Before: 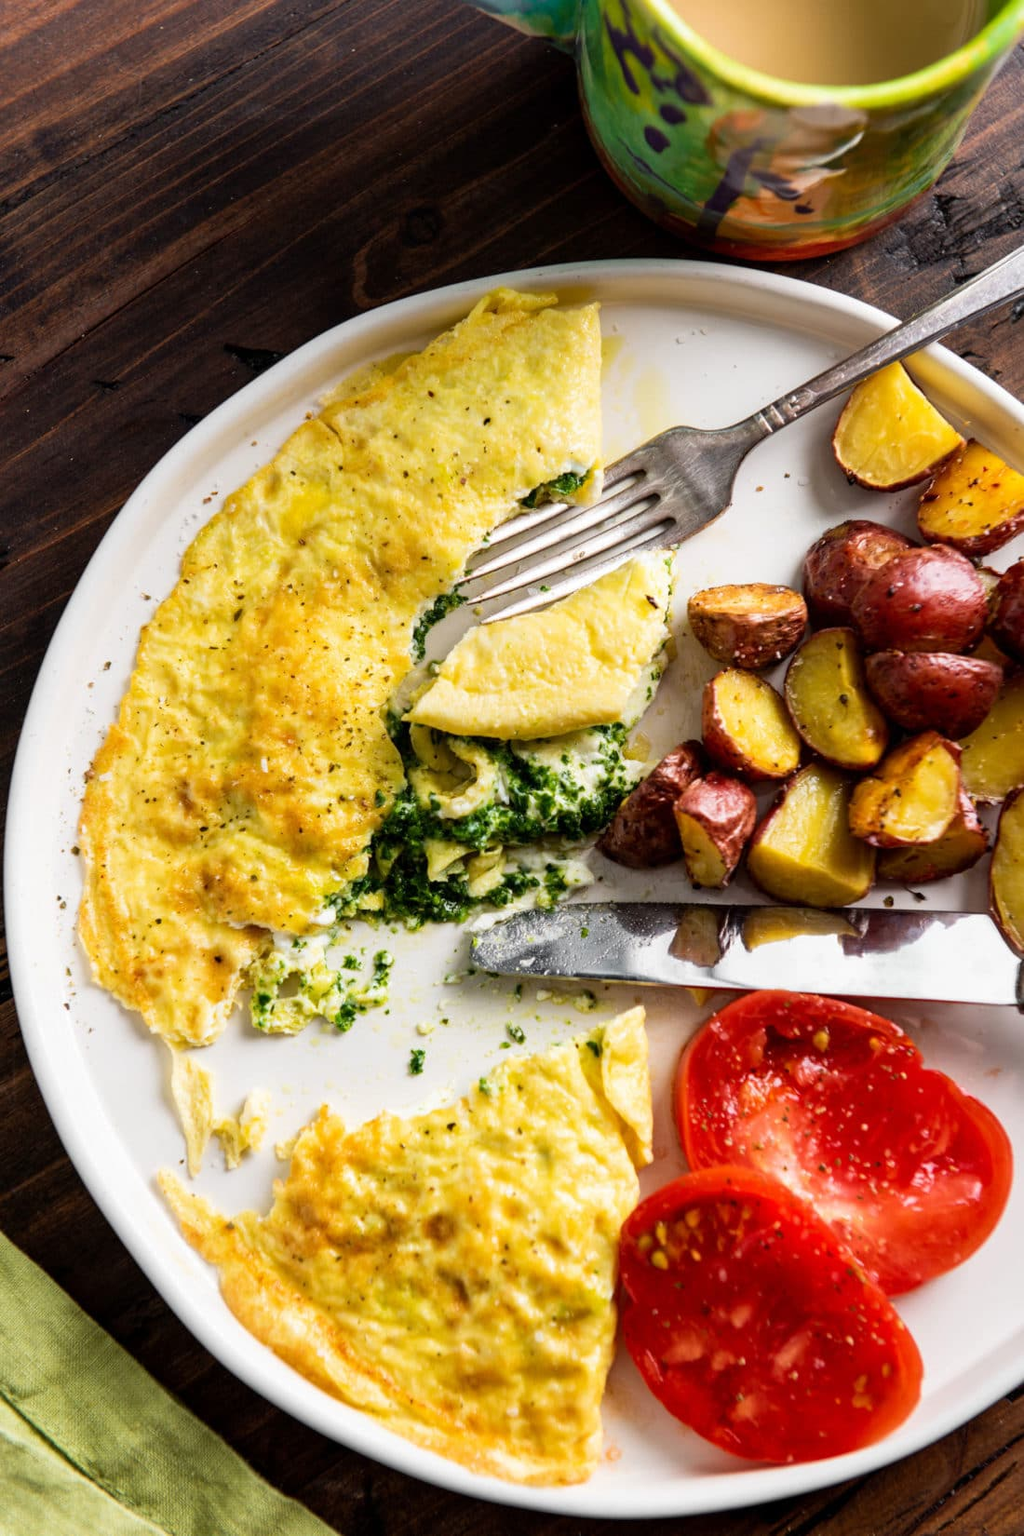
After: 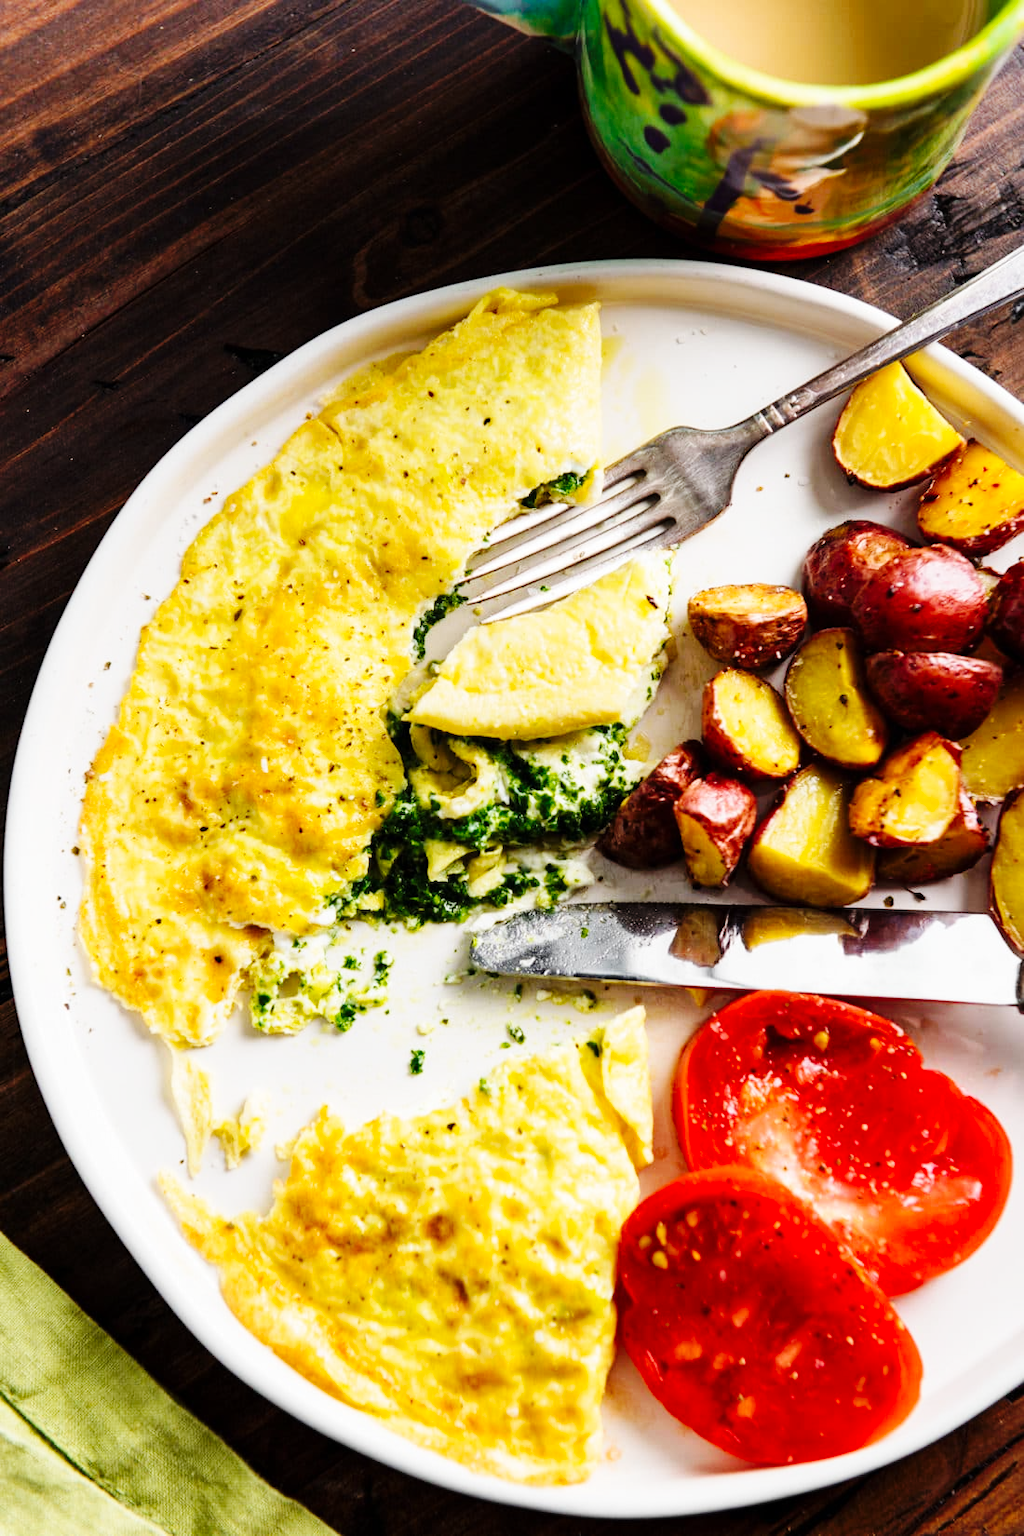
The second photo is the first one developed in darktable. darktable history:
base curve: curves: ch0 [(0, 0) (0.036, 0.025) (0.121, 0.166) (0.206, 0.329) (0.605, 0.79) (1, 1)], exposure shift 0.574, preserve colors none
